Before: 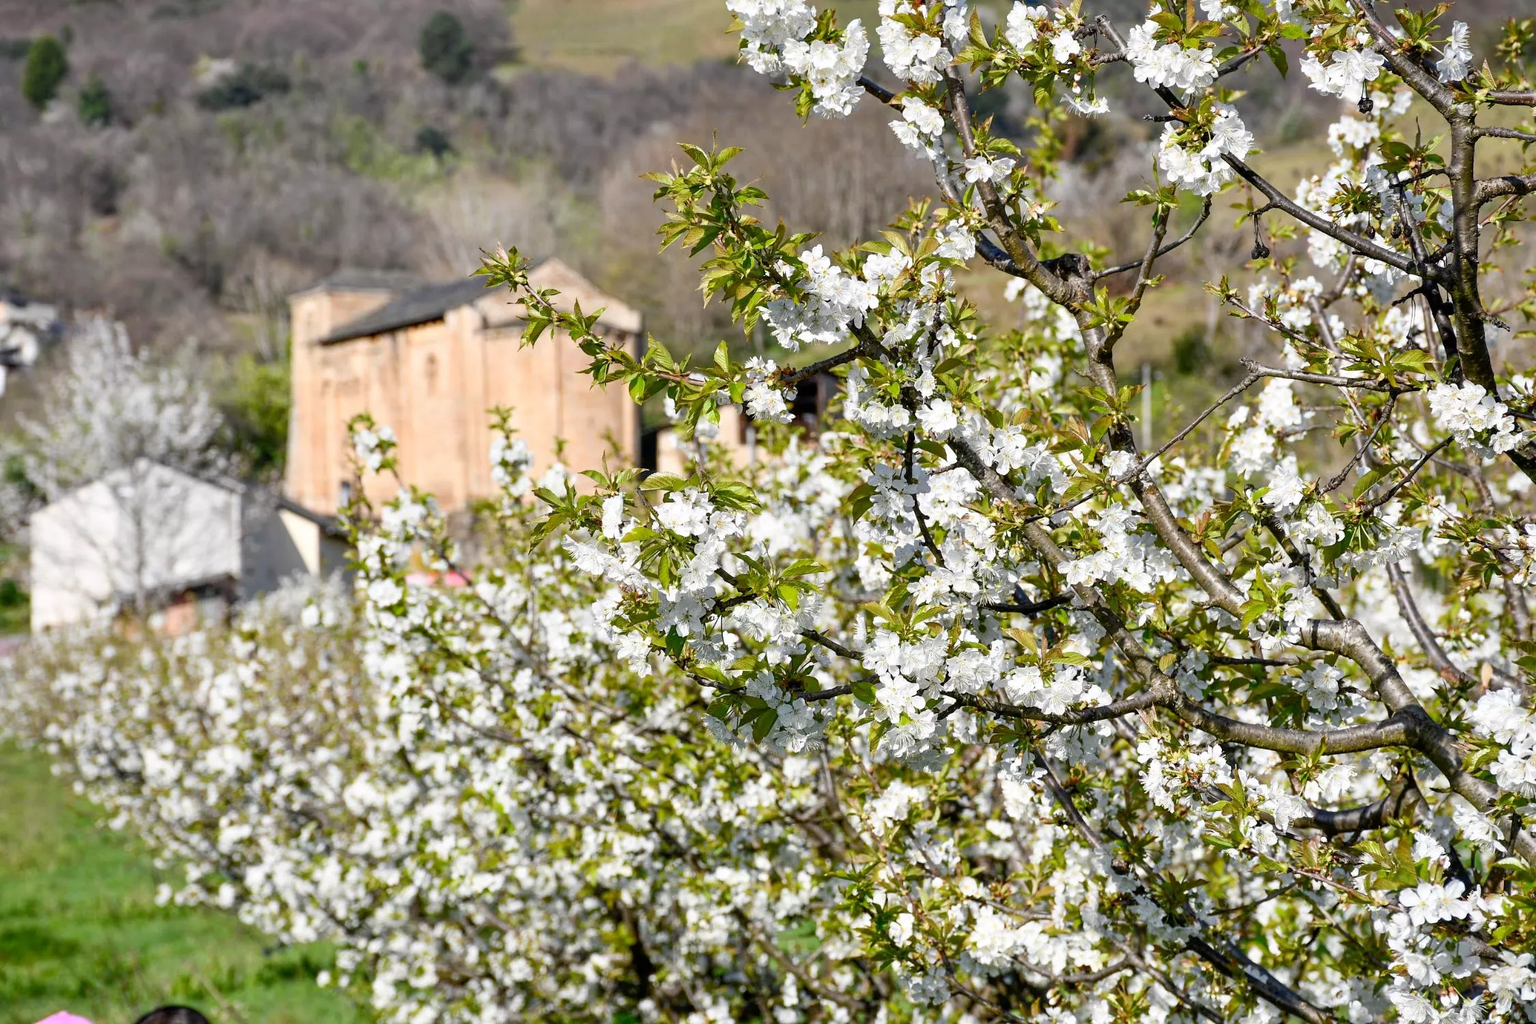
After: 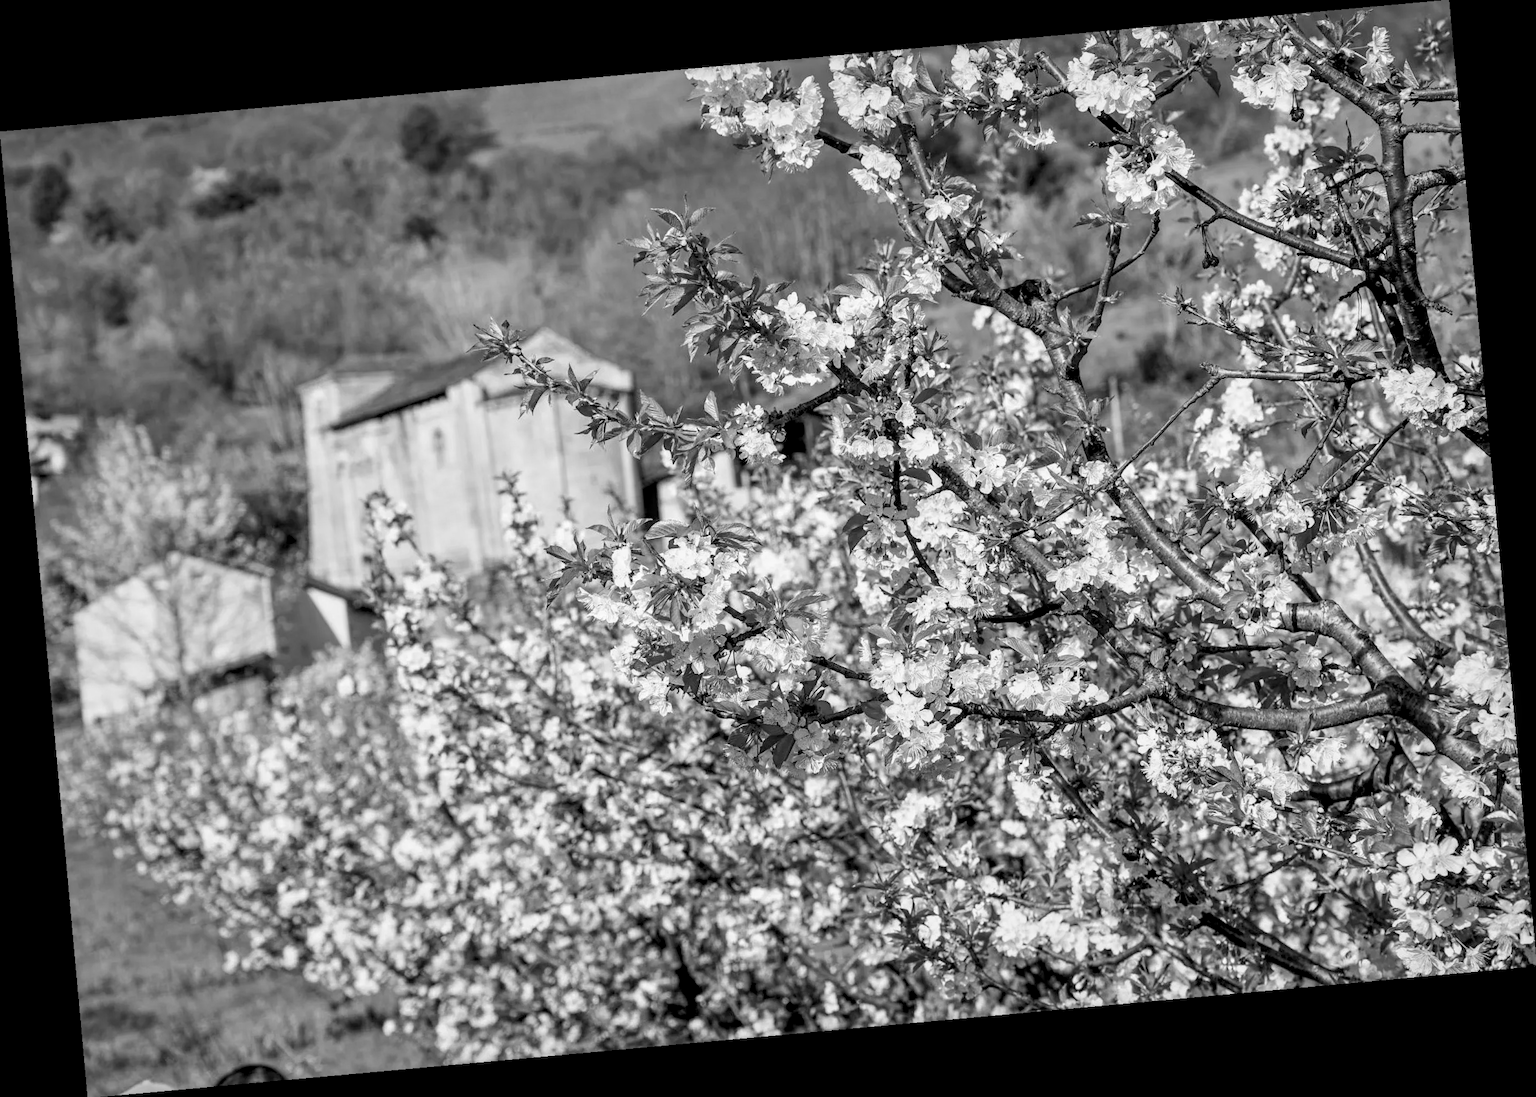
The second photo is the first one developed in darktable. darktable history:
rotate and perspective: rotation -5.2°, automatic cropping off
exposure: black level correction 0.004, exposure 0.014 EV, compensate highlight preservation false
monochrome: a 30.25, b 92.03
local contrast: on, module defaults
